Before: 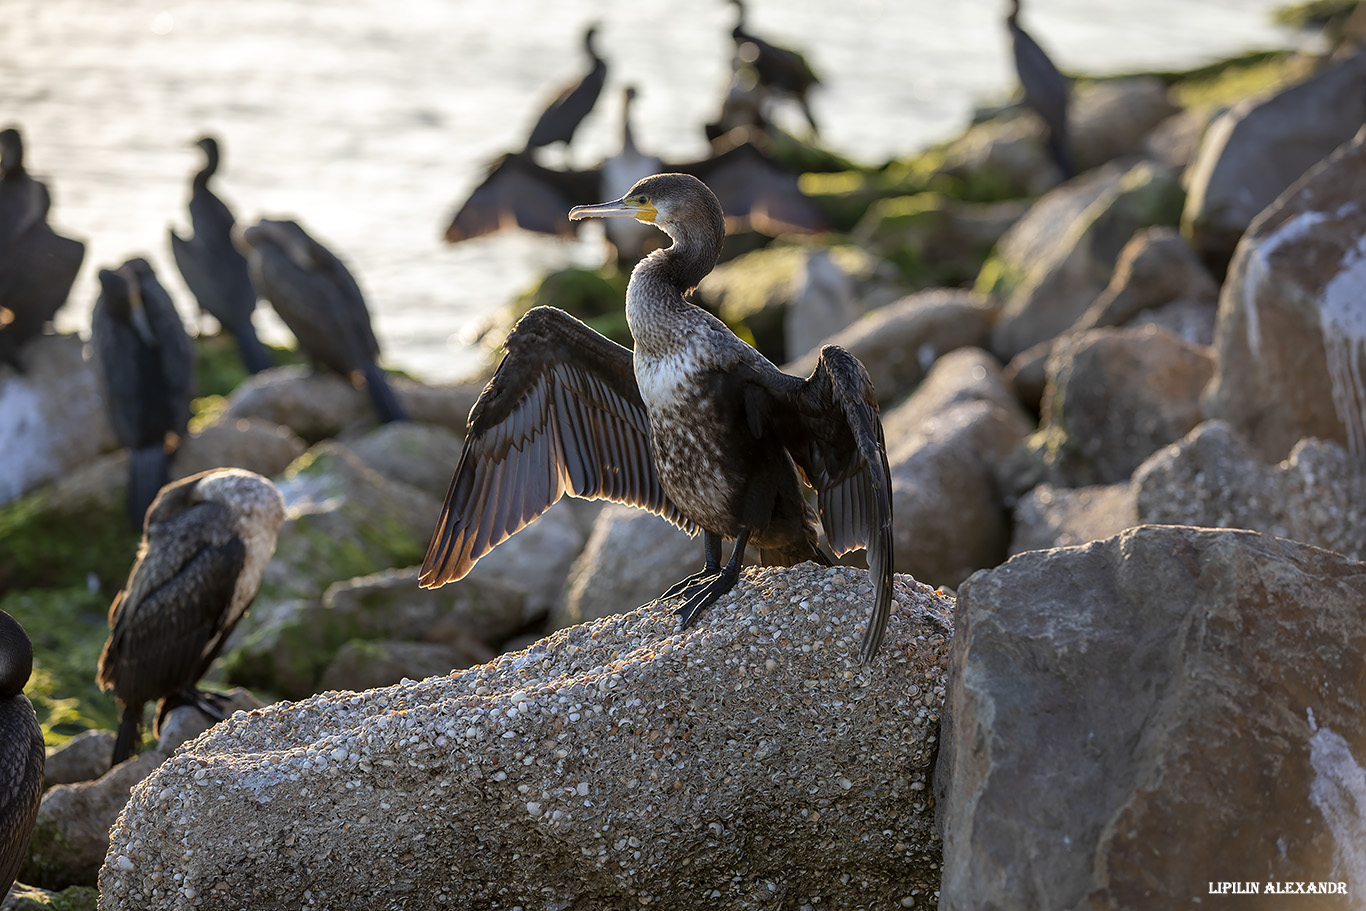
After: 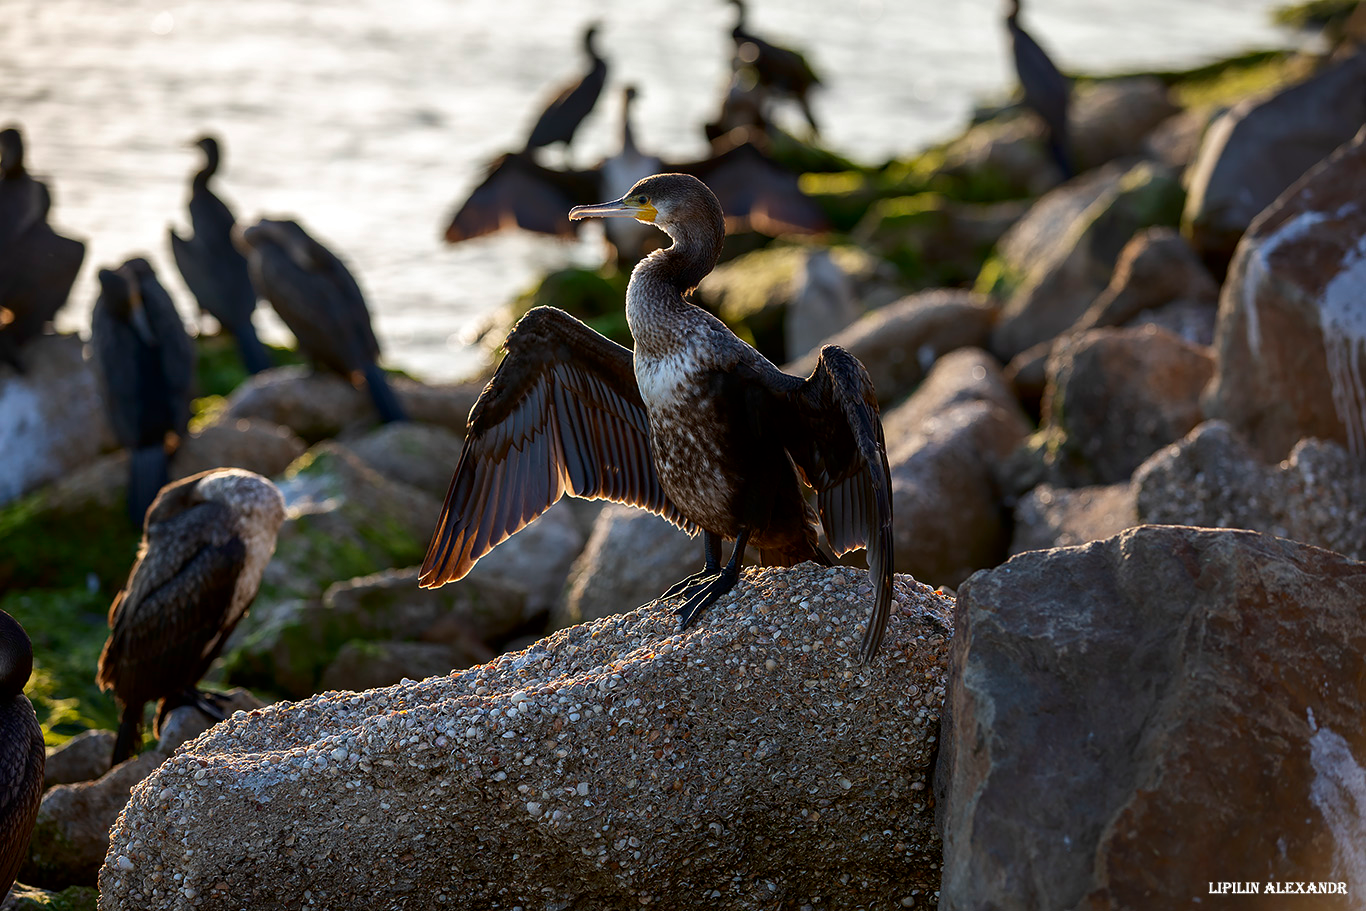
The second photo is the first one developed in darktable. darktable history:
contrast brightness saturation: brightness -0.199, saturation 0.078
